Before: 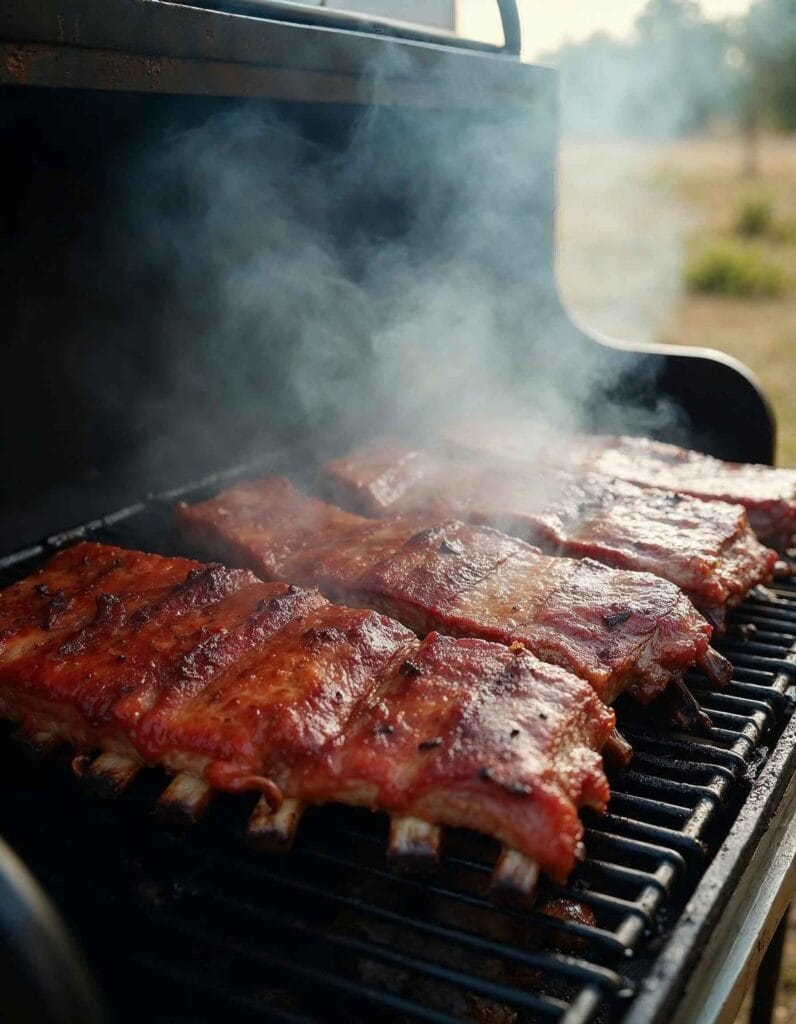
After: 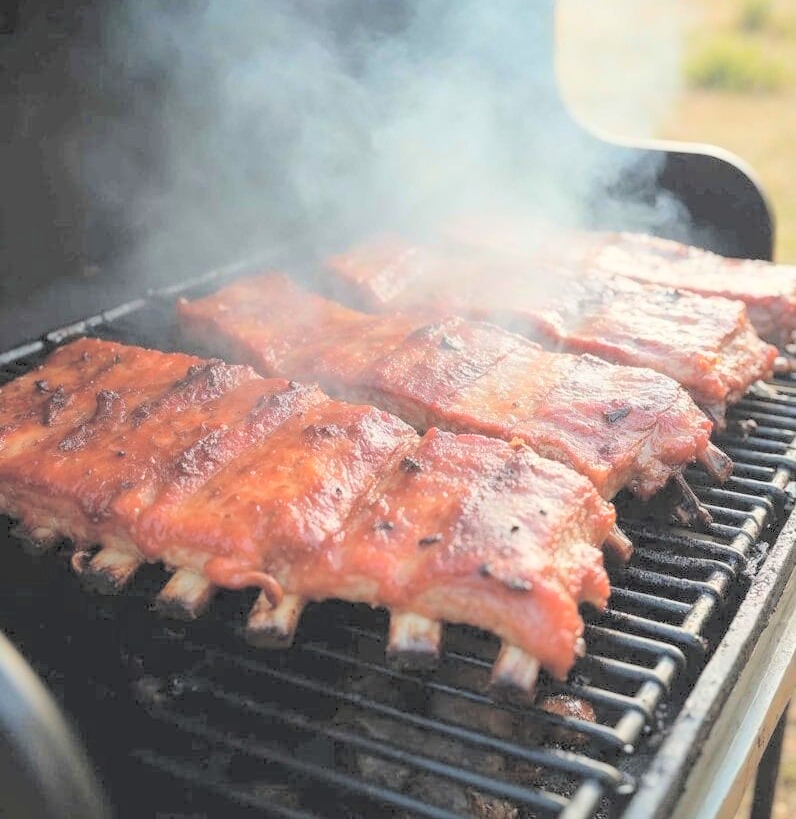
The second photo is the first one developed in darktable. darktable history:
crop and rotate: top 19.998%
contrast brightness saturation: brightness 1
